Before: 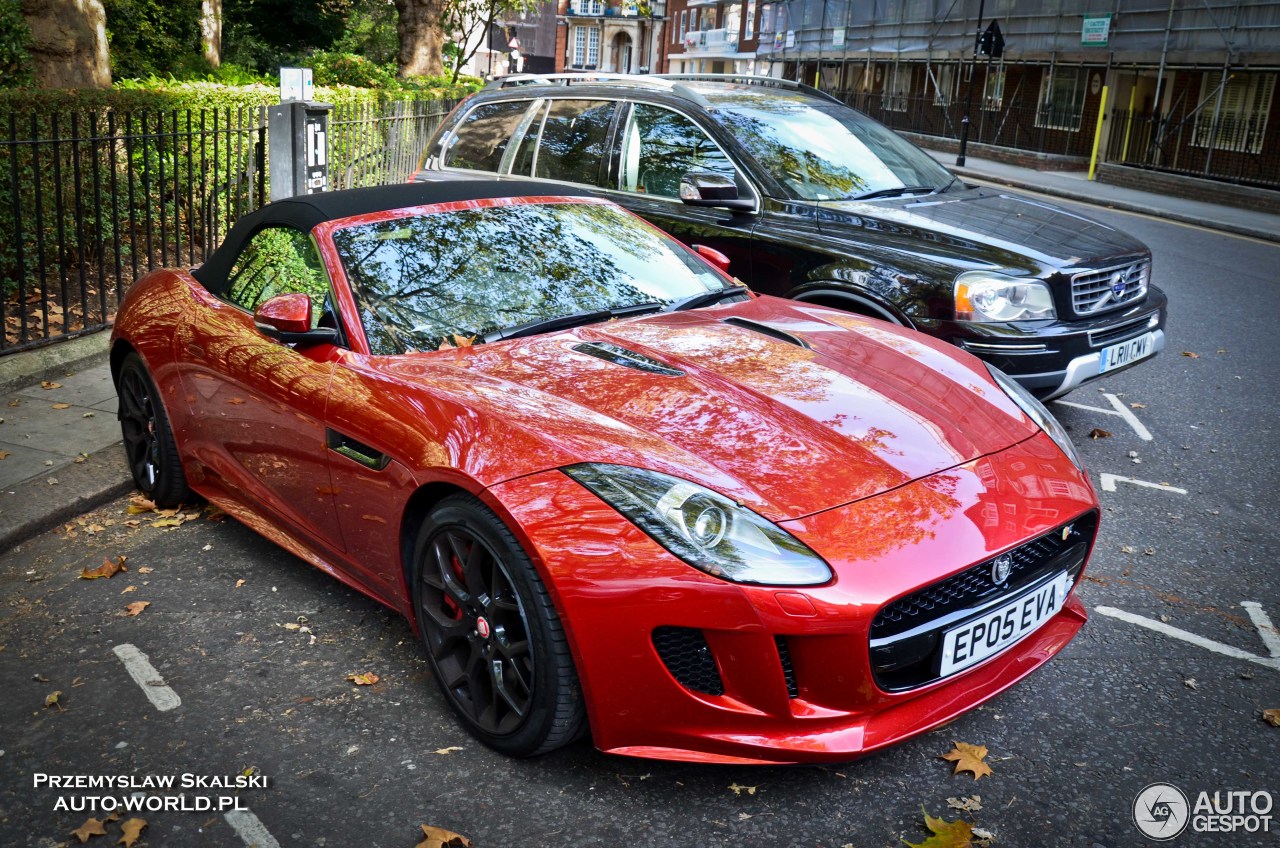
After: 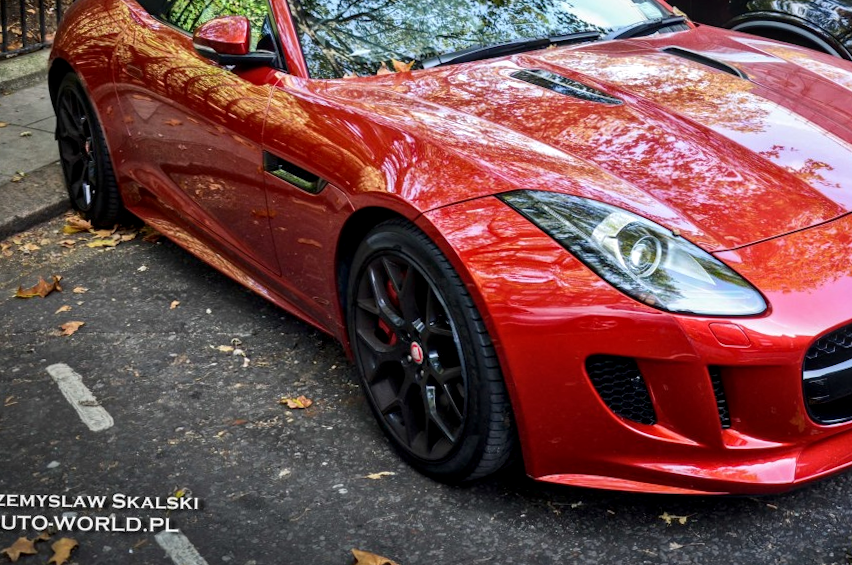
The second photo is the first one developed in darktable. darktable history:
crop and rotate: angle -0.93°, left 3.867%, top 31.639%, right 27.869%
local contrast: on, module defaults
